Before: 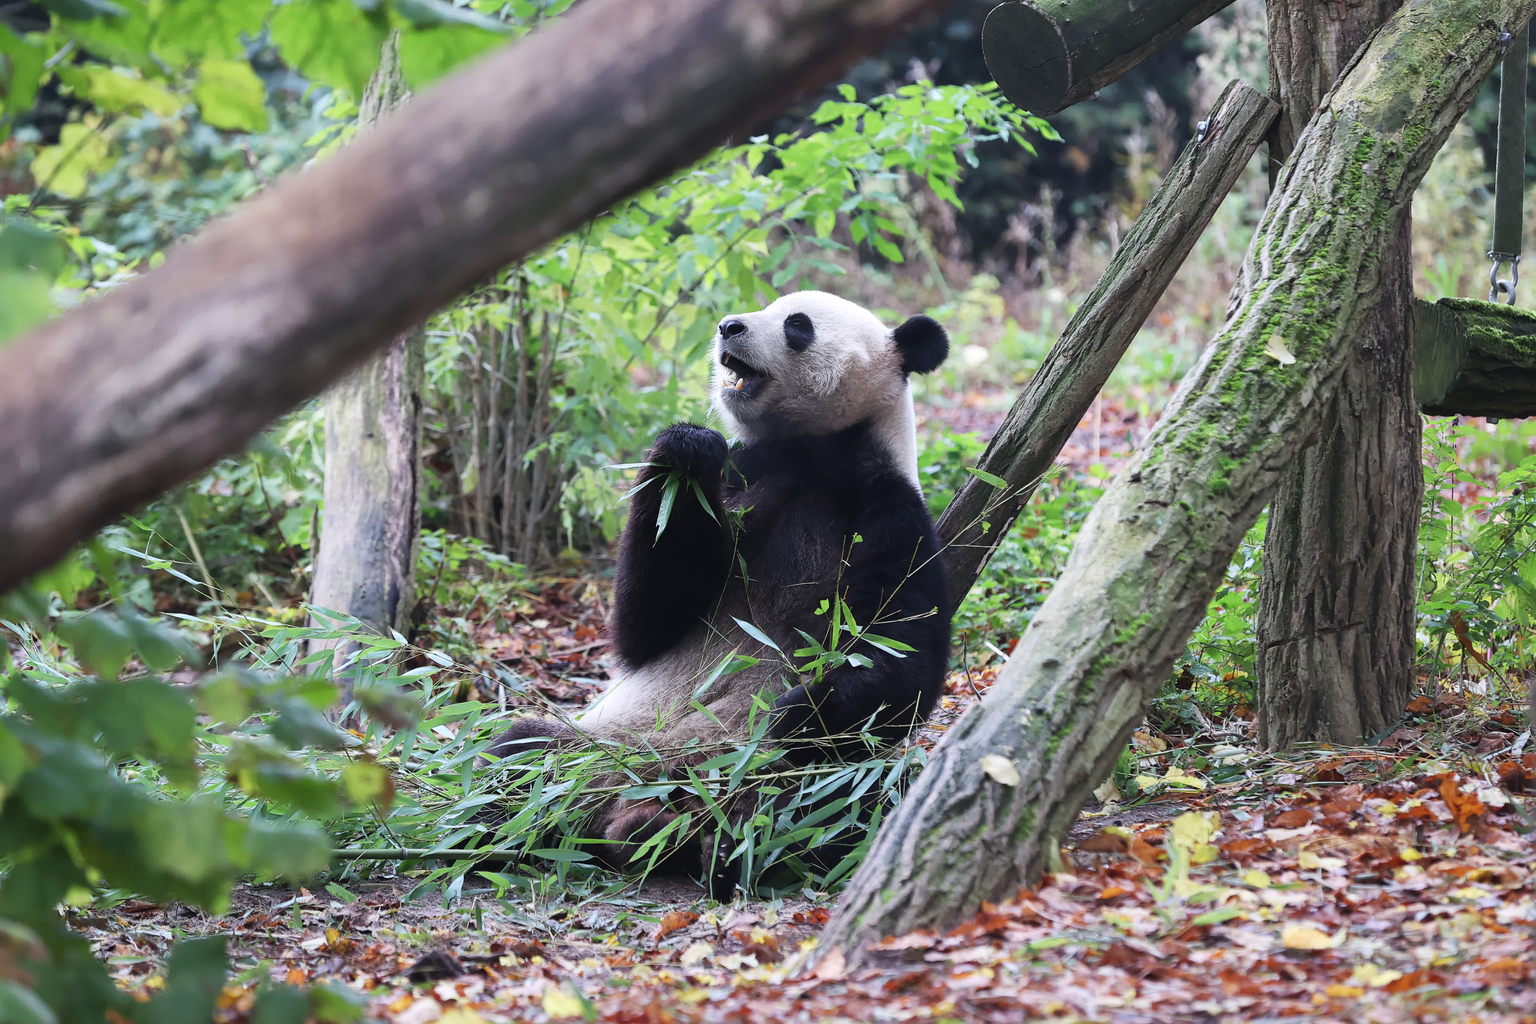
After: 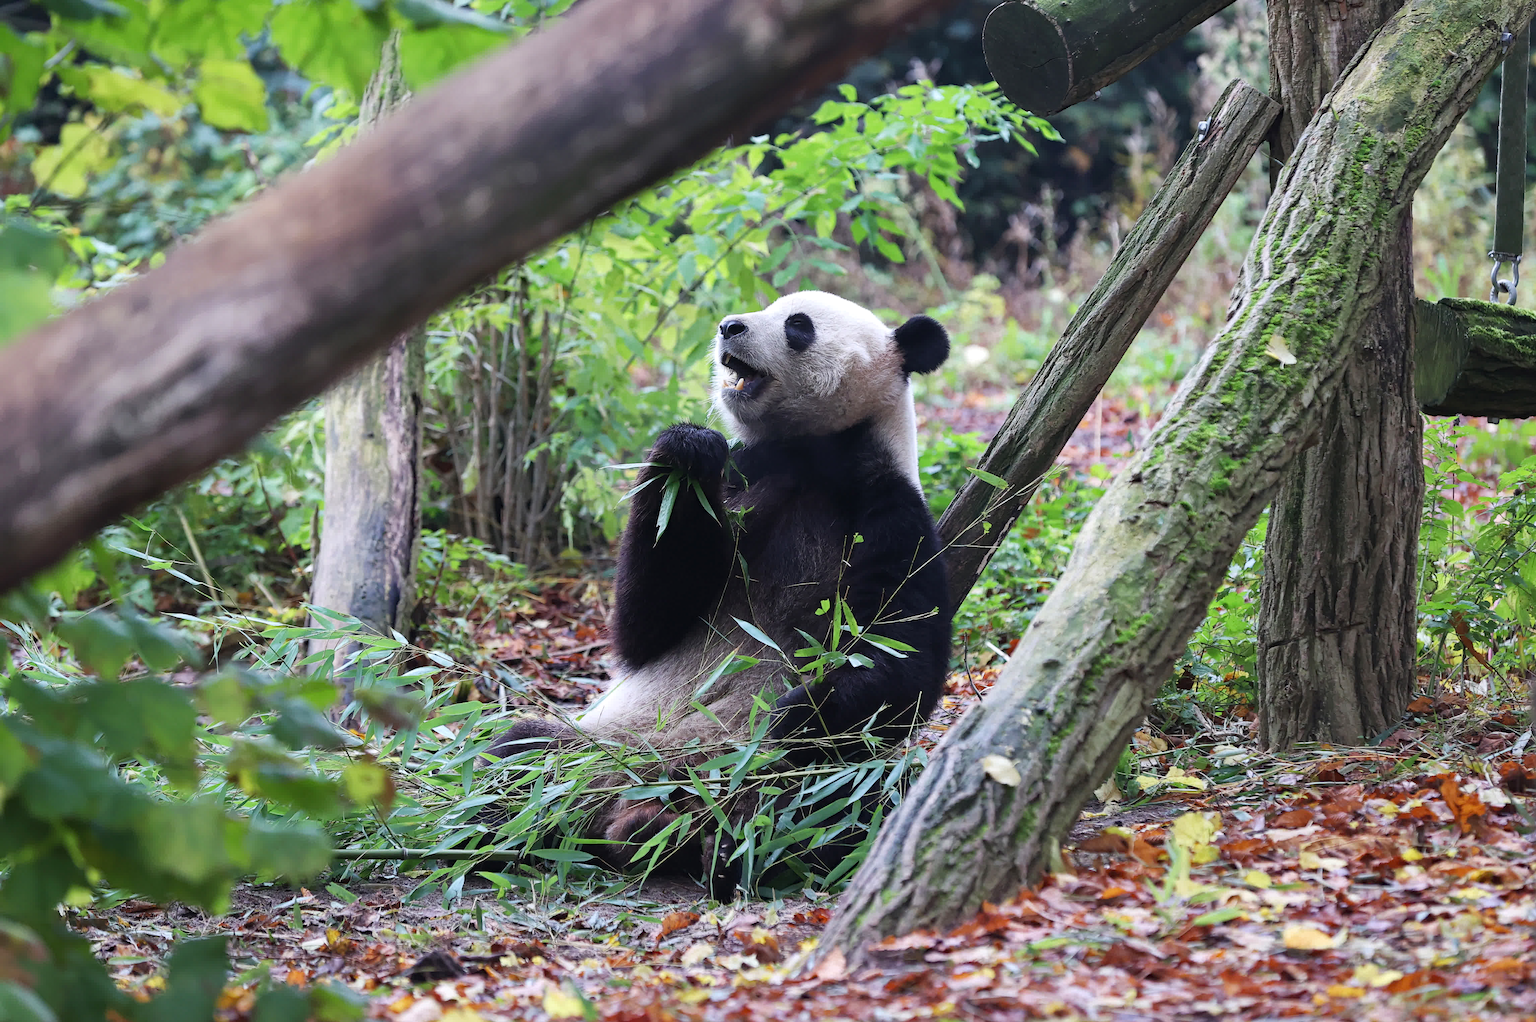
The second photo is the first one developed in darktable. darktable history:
crop: top 0.05%, bottom 0.098%
haze removal: compatibility mode true, adaptive false
